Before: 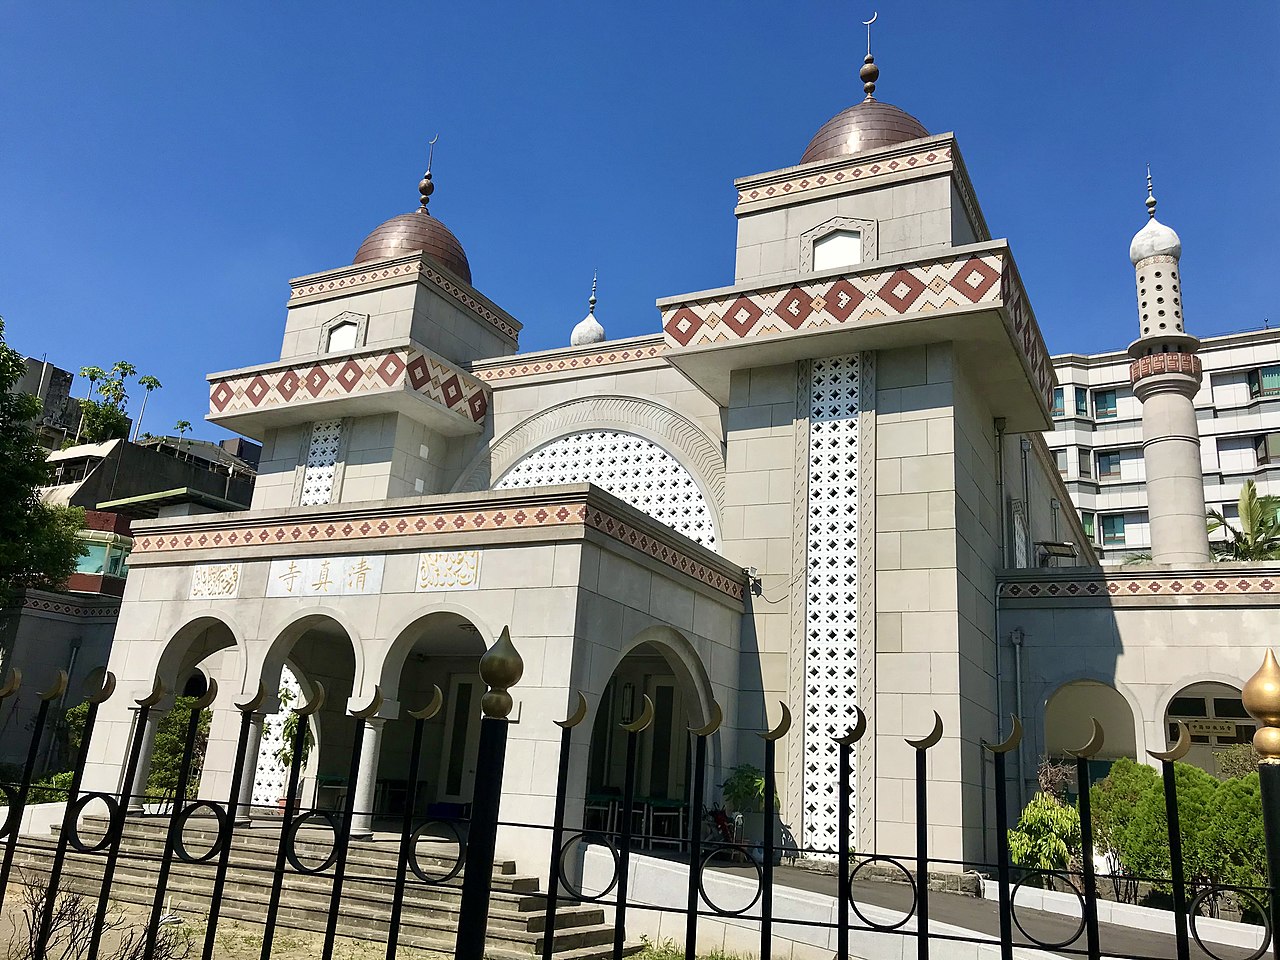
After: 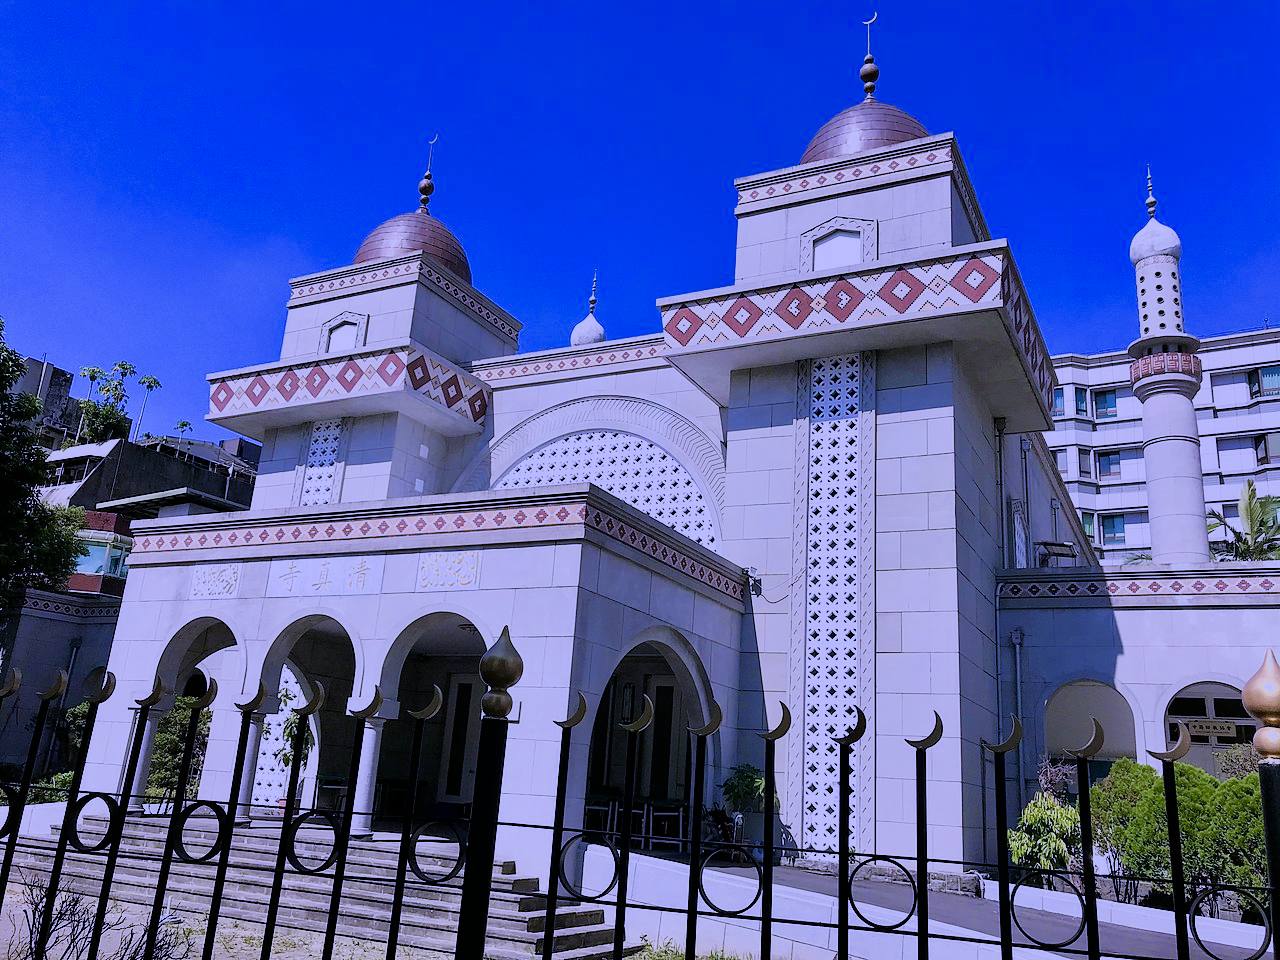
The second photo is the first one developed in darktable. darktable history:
vibrance: vibrance 14%
color balance rgb: shadows fall-off 101%, linear chroma grading › mid-tones 7.63%, perceptual saturation grading › mid-tones 11.68%, mask middle-gray fulcrum 22.45%, global vibrance 10.11%, saturation formula JzAzBz (2021)
white balance: red 0.98, blue 1.61
filmic rgb: black relative exposure -7.65 EV, white relative exposure 4.56 EV, hardness 3.61
